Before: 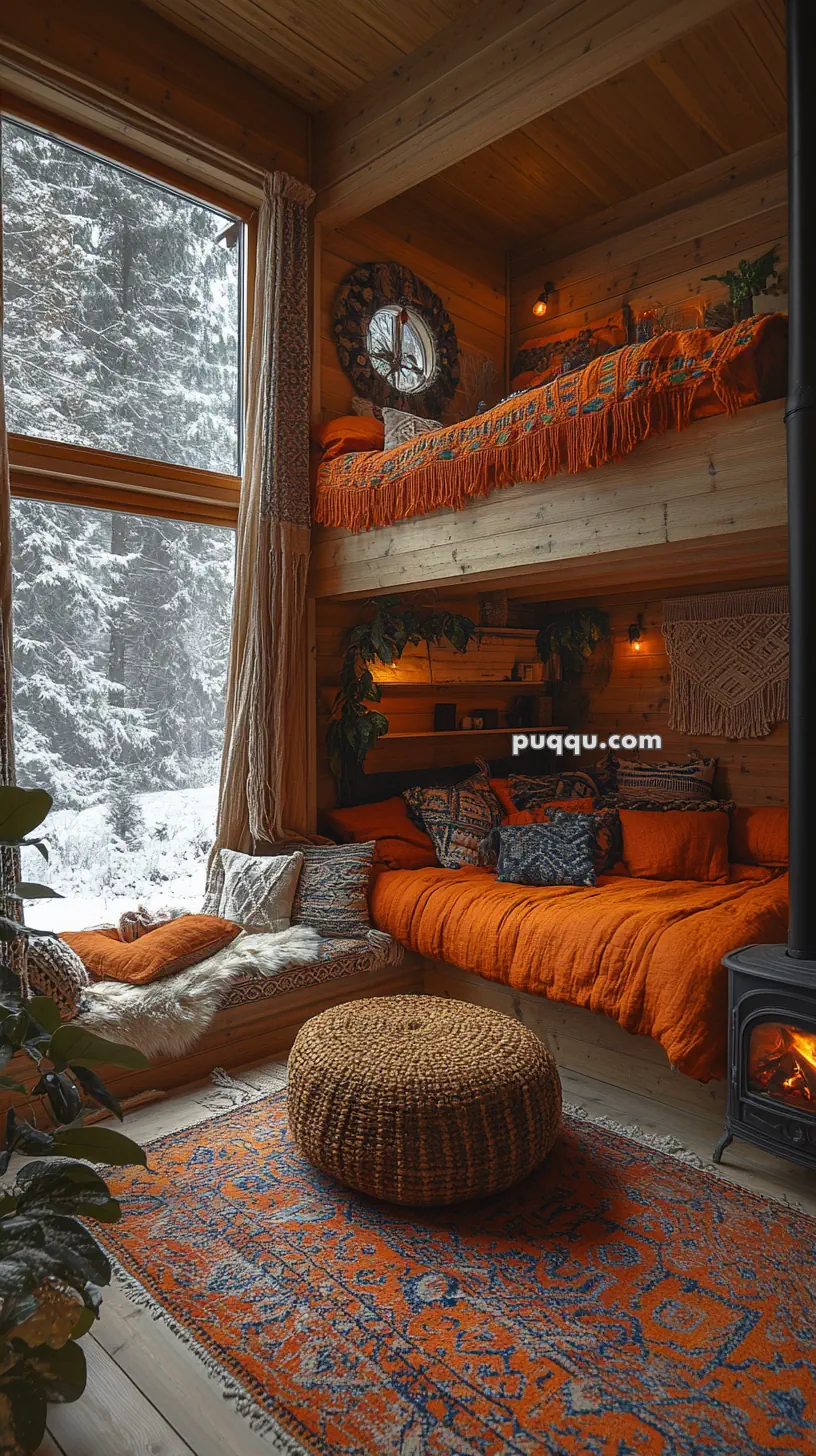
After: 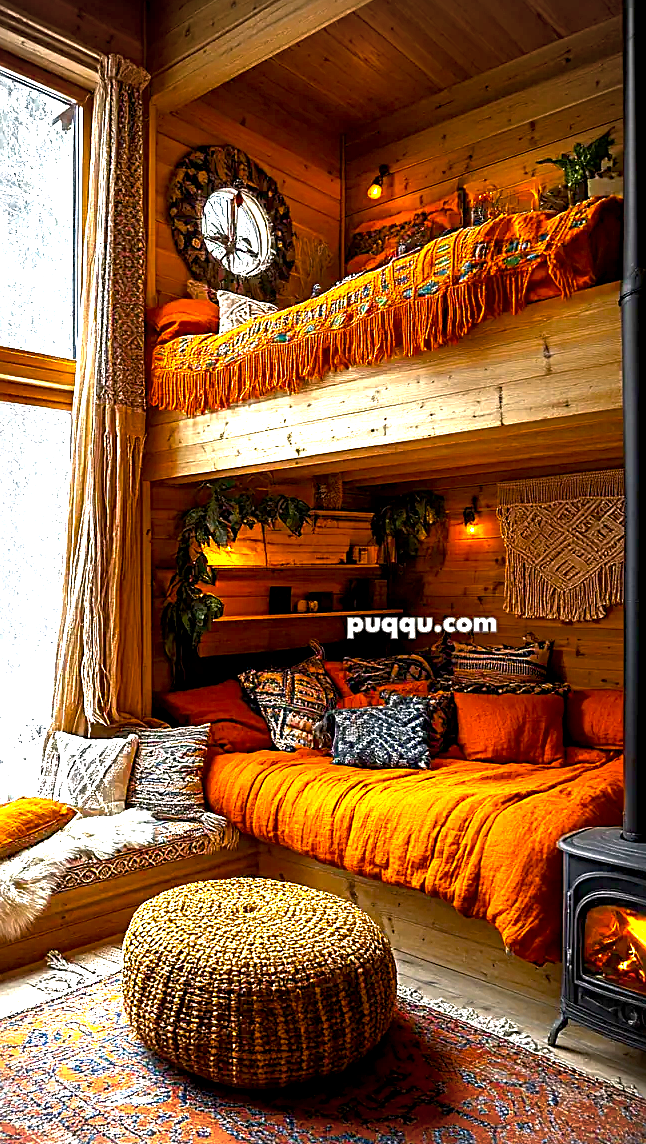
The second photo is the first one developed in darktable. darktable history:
exposure: black level correction 0.009, exposure 0.017 EV, compensate highlight preservation false
color correction: highlights b* 2.98
color balance rgb: highlights gain › chroma 1.463%, highlights gain › hue 307.86°, perceptual saturation grading › global saturation 25.048%, perceptual brilliance grading › global brilliance 34.638%, perceptual brilliance grading › highlights 49.708%, perceptual brilliance grading › mid-tones 59.543%, perceptual brilliance grading › shadows 34.347%
sharpen: radius 3.136
vignetting: brightness -0.47, unbound false
crop and rotate: left 20.28%, top 8.072%, right 0.465%, bottom 13.331%
